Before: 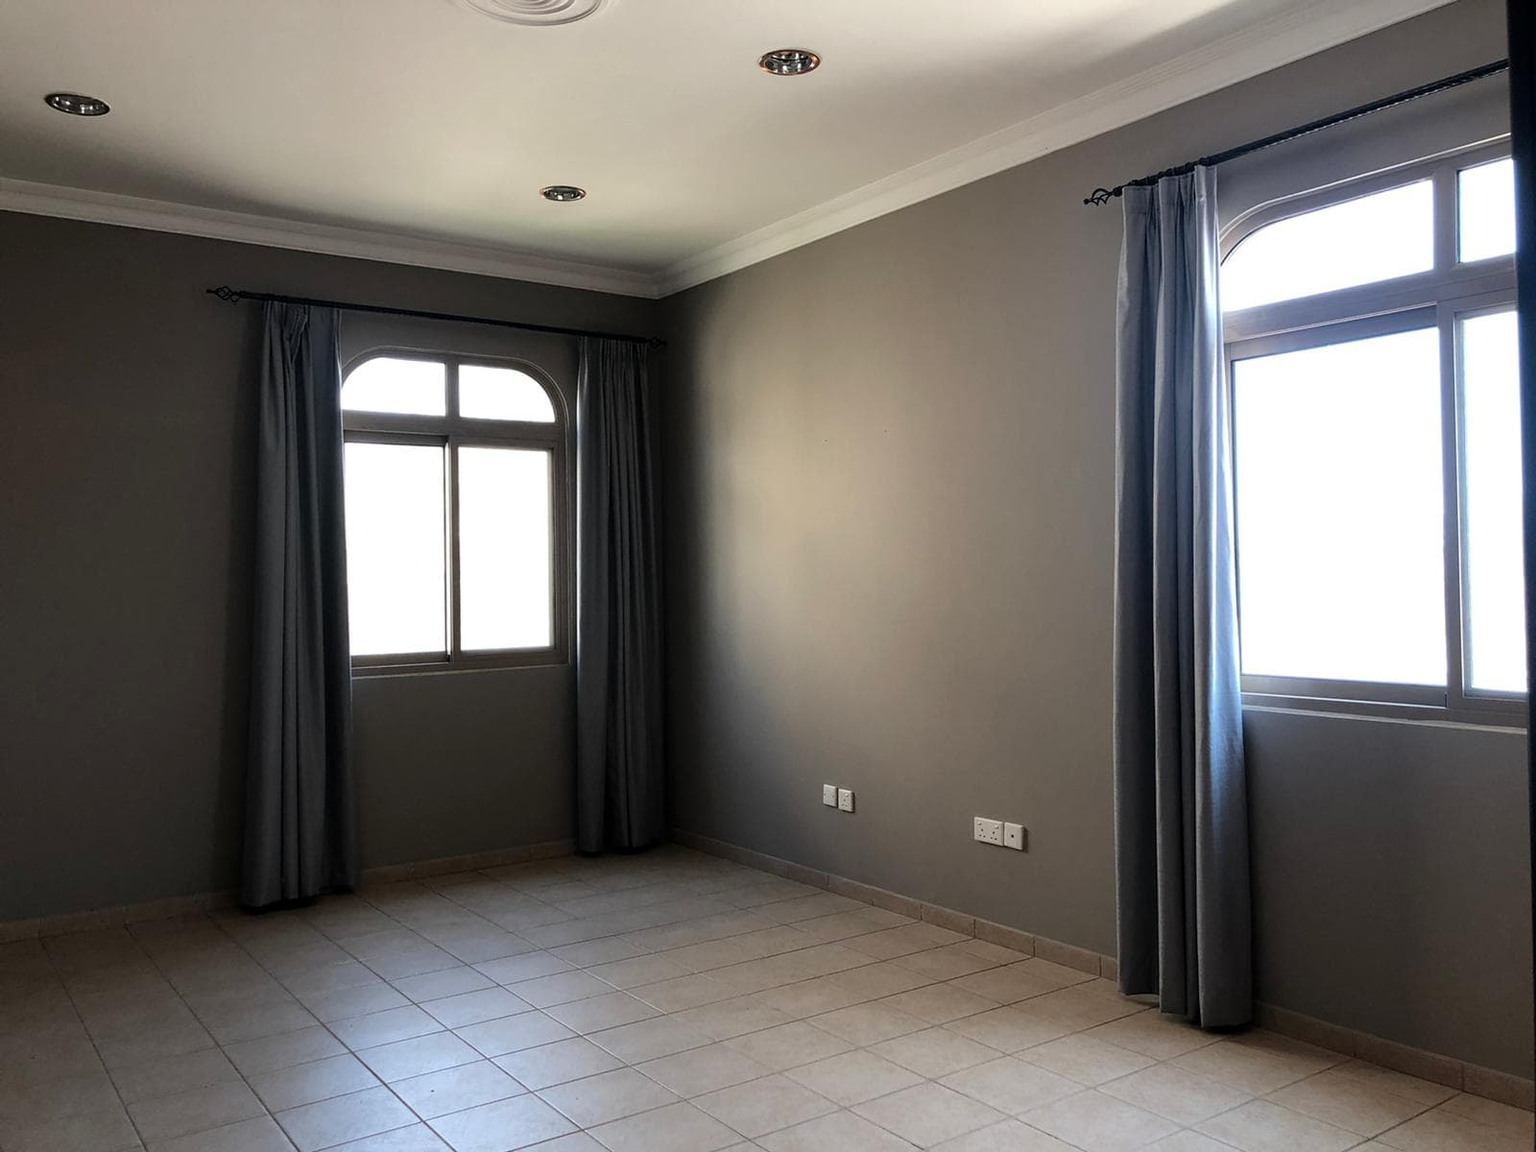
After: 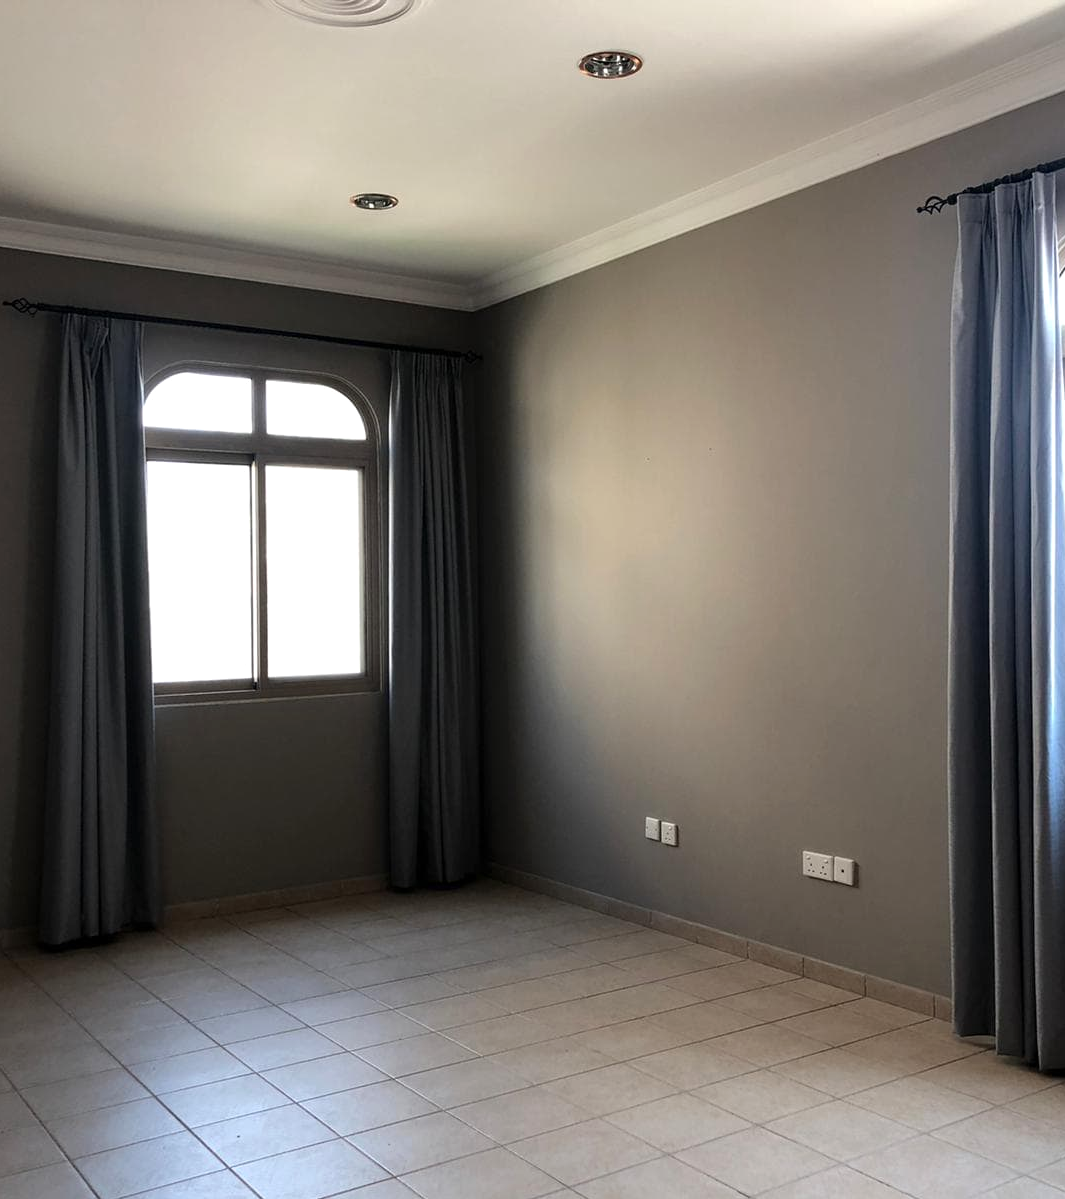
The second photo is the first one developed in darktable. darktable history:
color balance rgb: perceptual saturation grading › global saturation -12.554%, global vibrance 20%
crop and rotate: left 13.34%, right 20.039%
exposure: exposure 0.129 EV, compensate highlight preservation false
